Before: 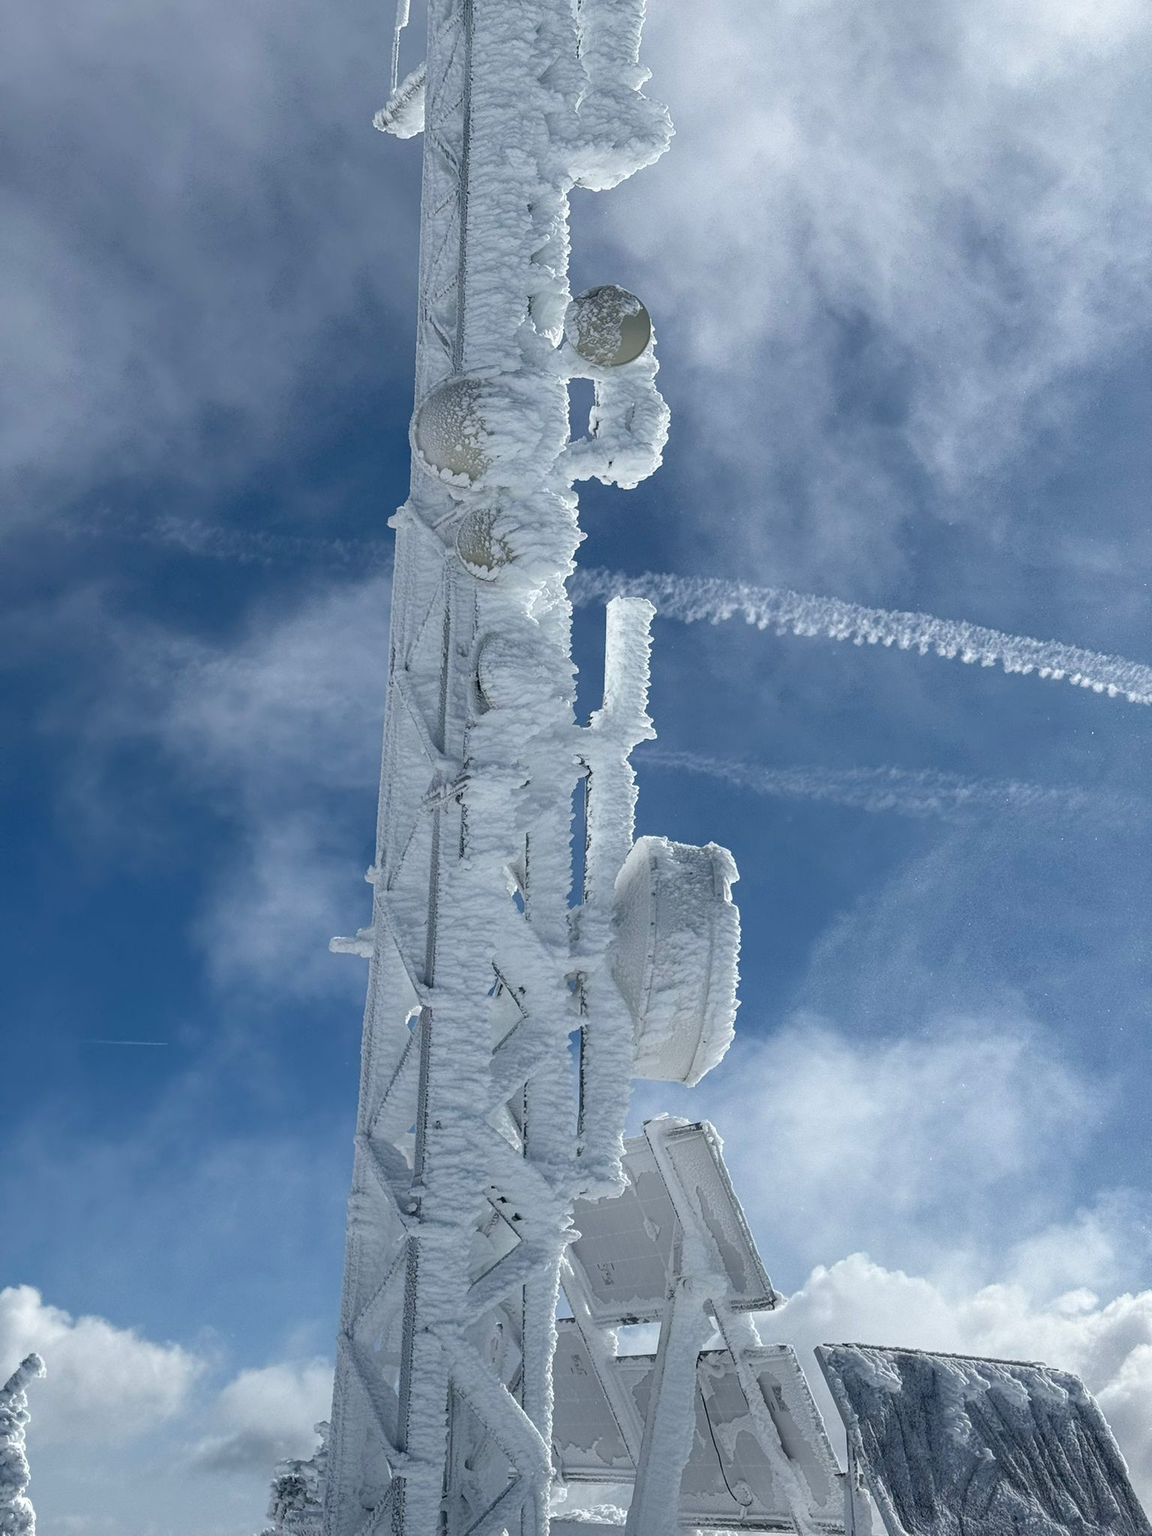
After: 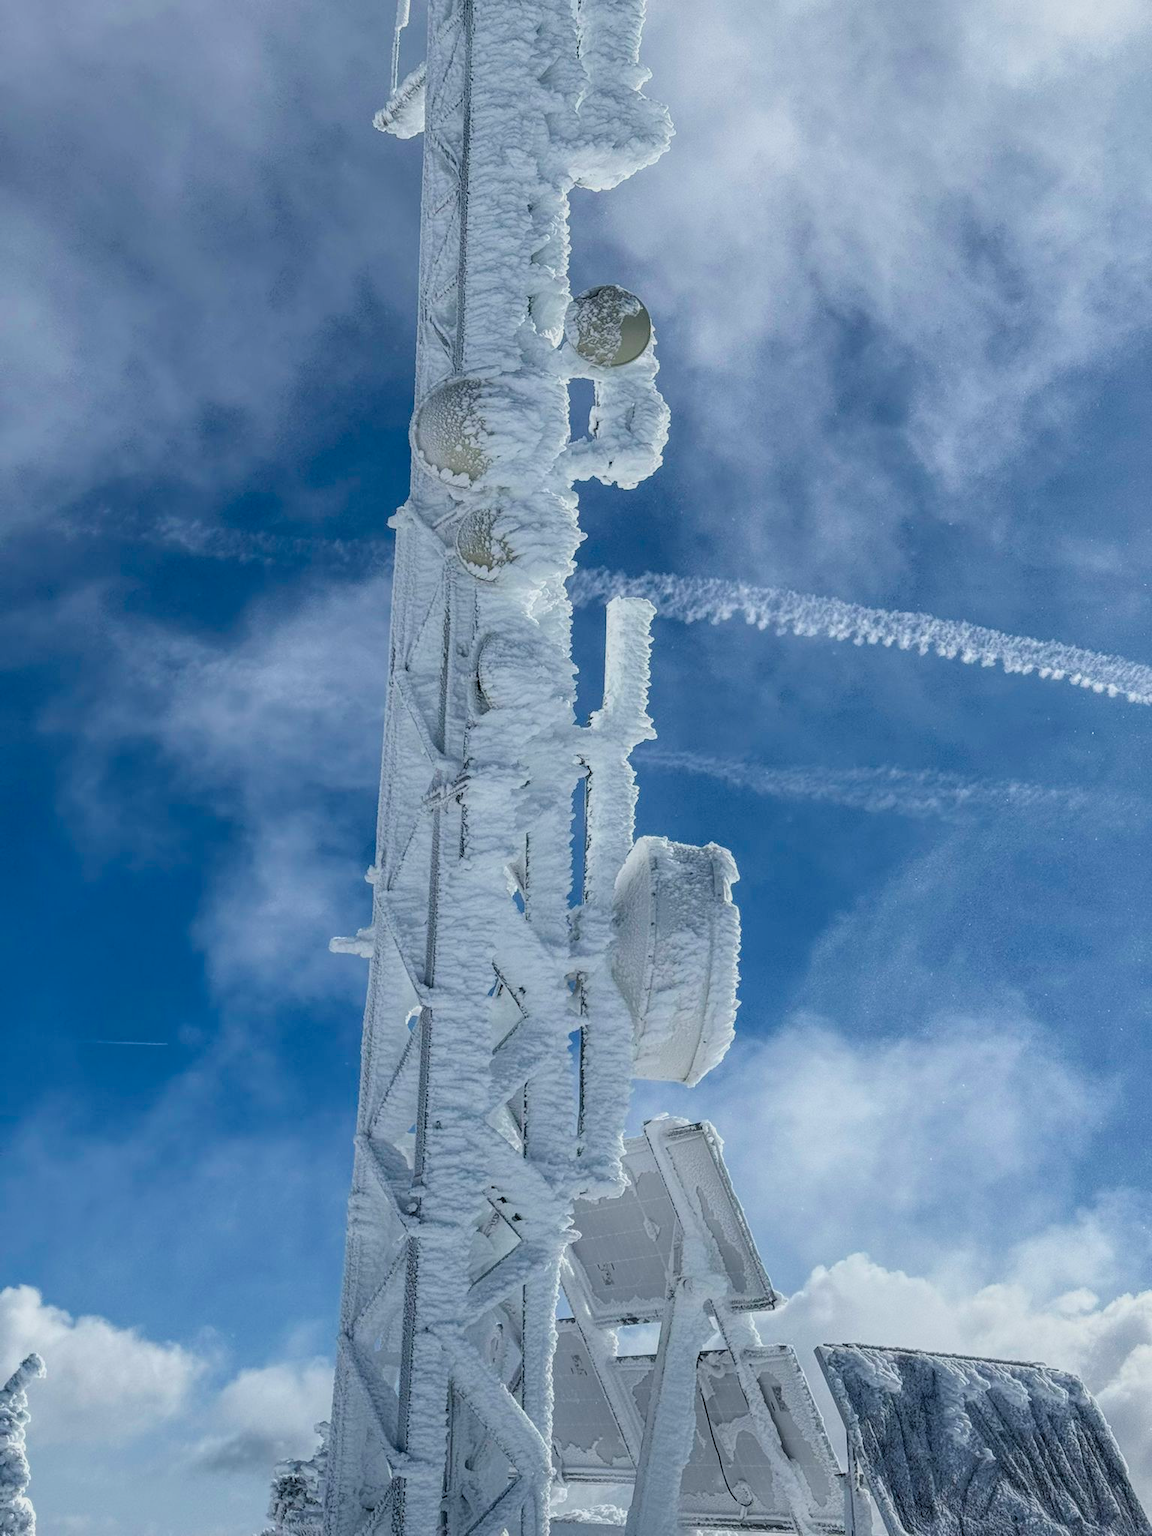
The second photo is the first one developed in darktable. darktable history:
color balance rgb: perceptual saturation grading › global saturation 30%, global vibrance 20%
local contrast: highlights 99%, shadows 86%, detail 160%, midtone range 0.2
exposure: black level correction -0.005, exposure 0.054 EV, compensate highlight preservation false
filmic rgb: black relative exposure -7.65 EV, white relative exposure 4.56 EV, hardness 3.61, color science v6 (2022)
